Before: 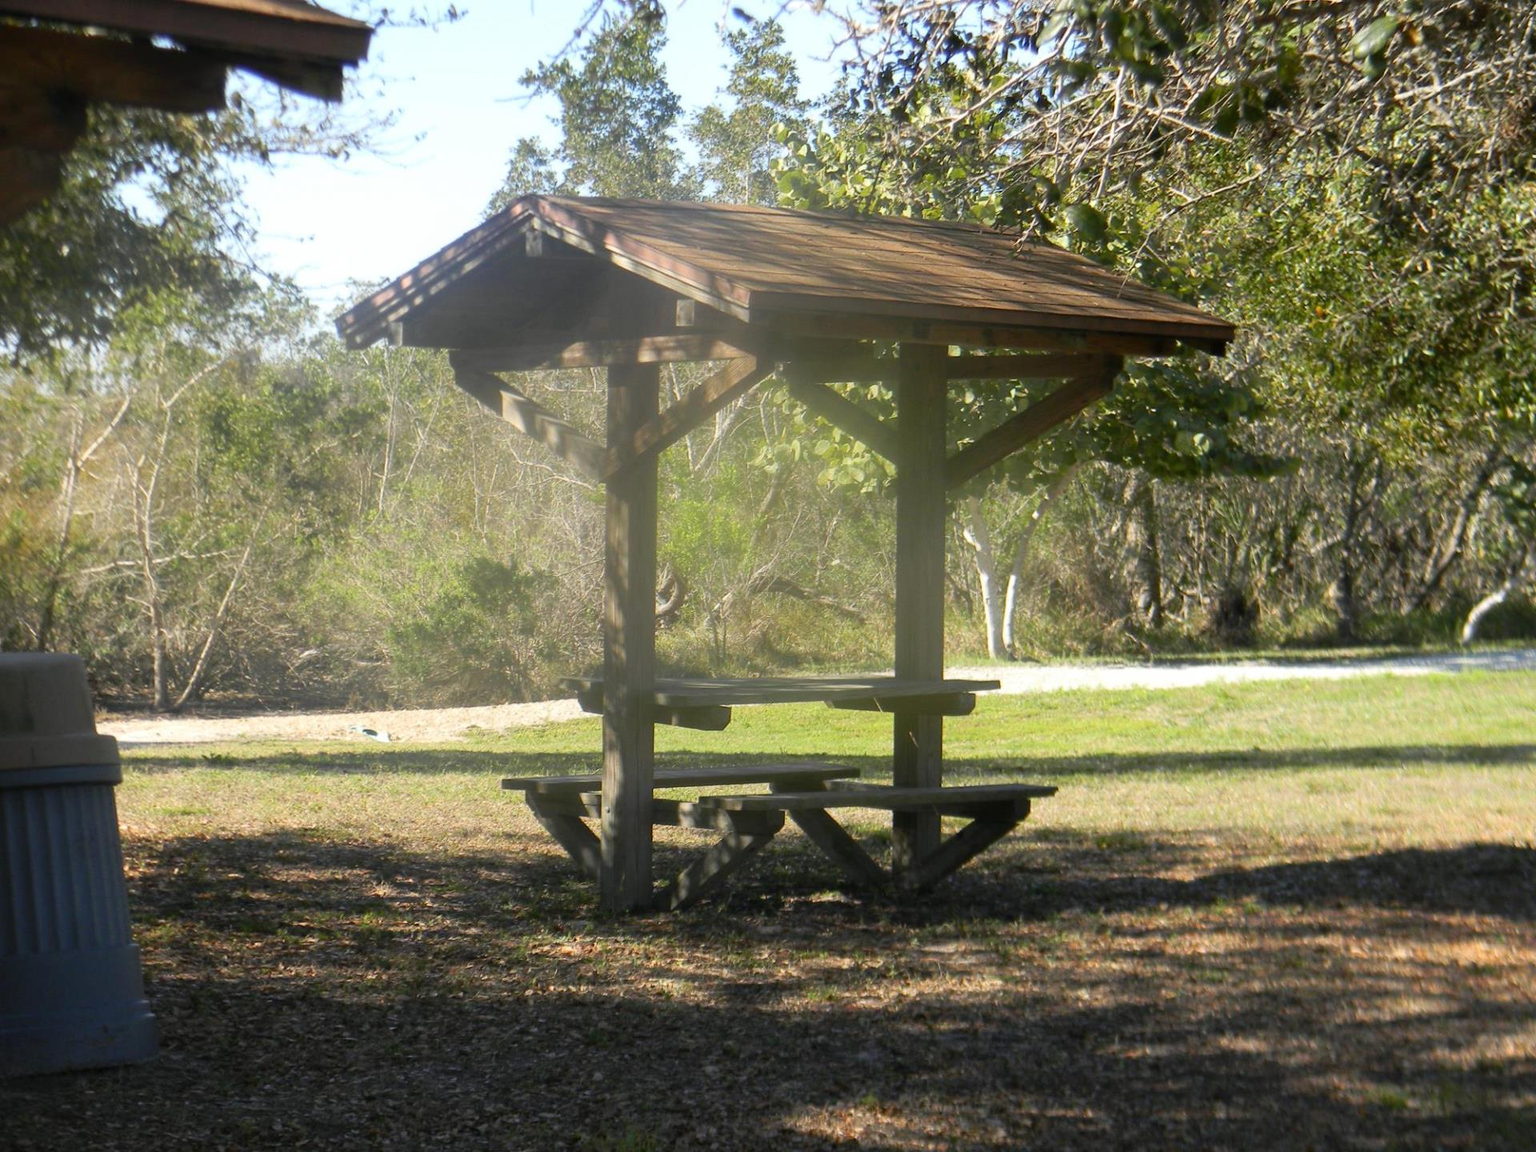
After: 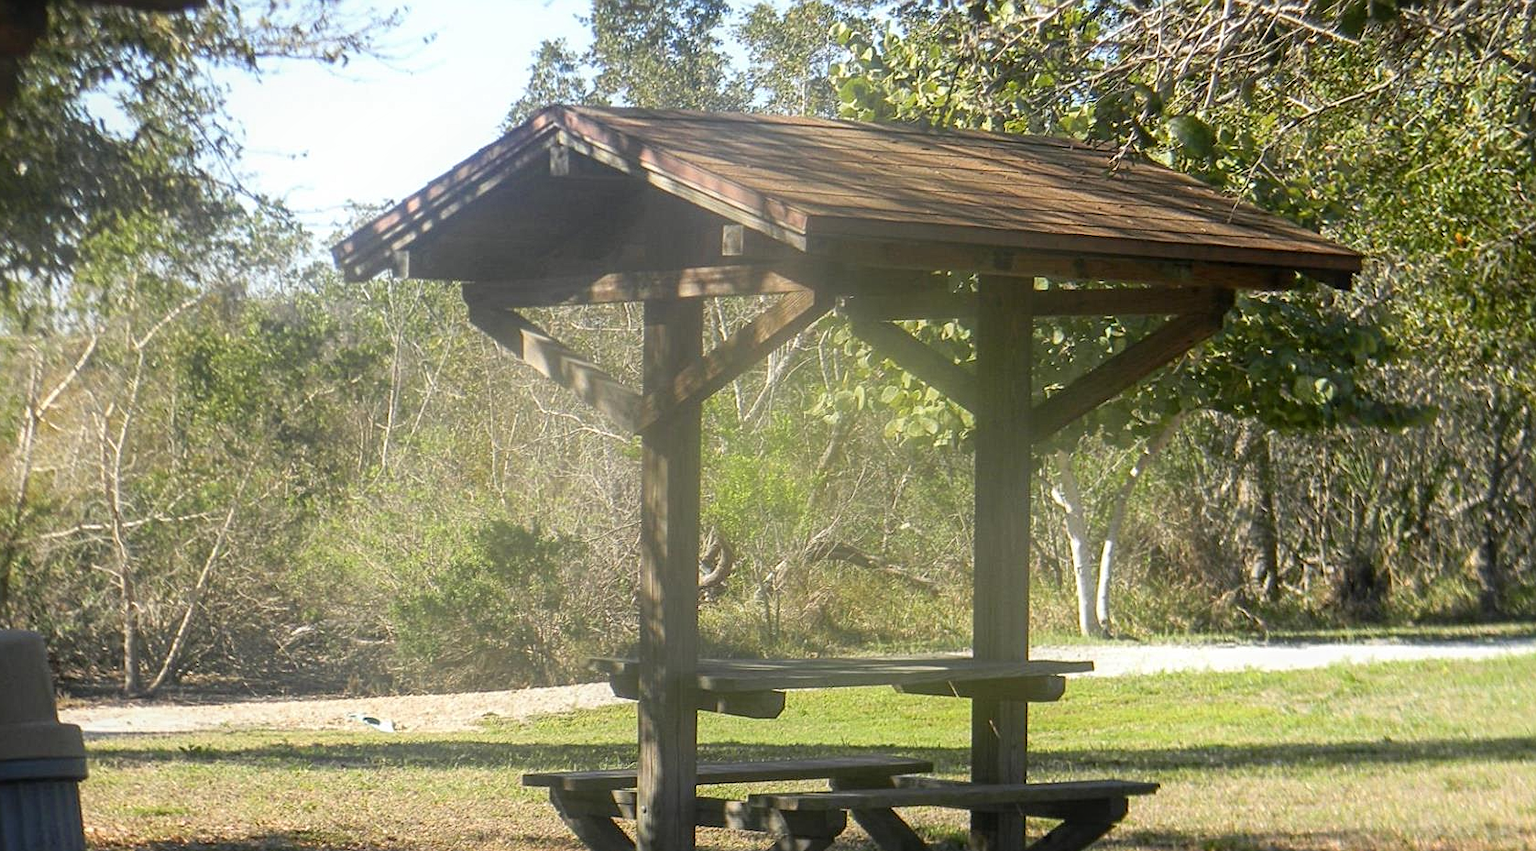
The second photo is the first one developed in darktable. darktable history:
contrast equalizer: y [[0.439, 0.44, 0.442, 0.457, 0.493, 0.498], [0.5 ×6], [0.5 ×6], [0 ×6], [0 ×6]], mix 0.59
local contrast: on, module defaults
crop: left 3.015%, top 8.969%, right 9.647%, bottom 26.457%
sharpen: radius 2.167, amount 0.381, threshold 0
